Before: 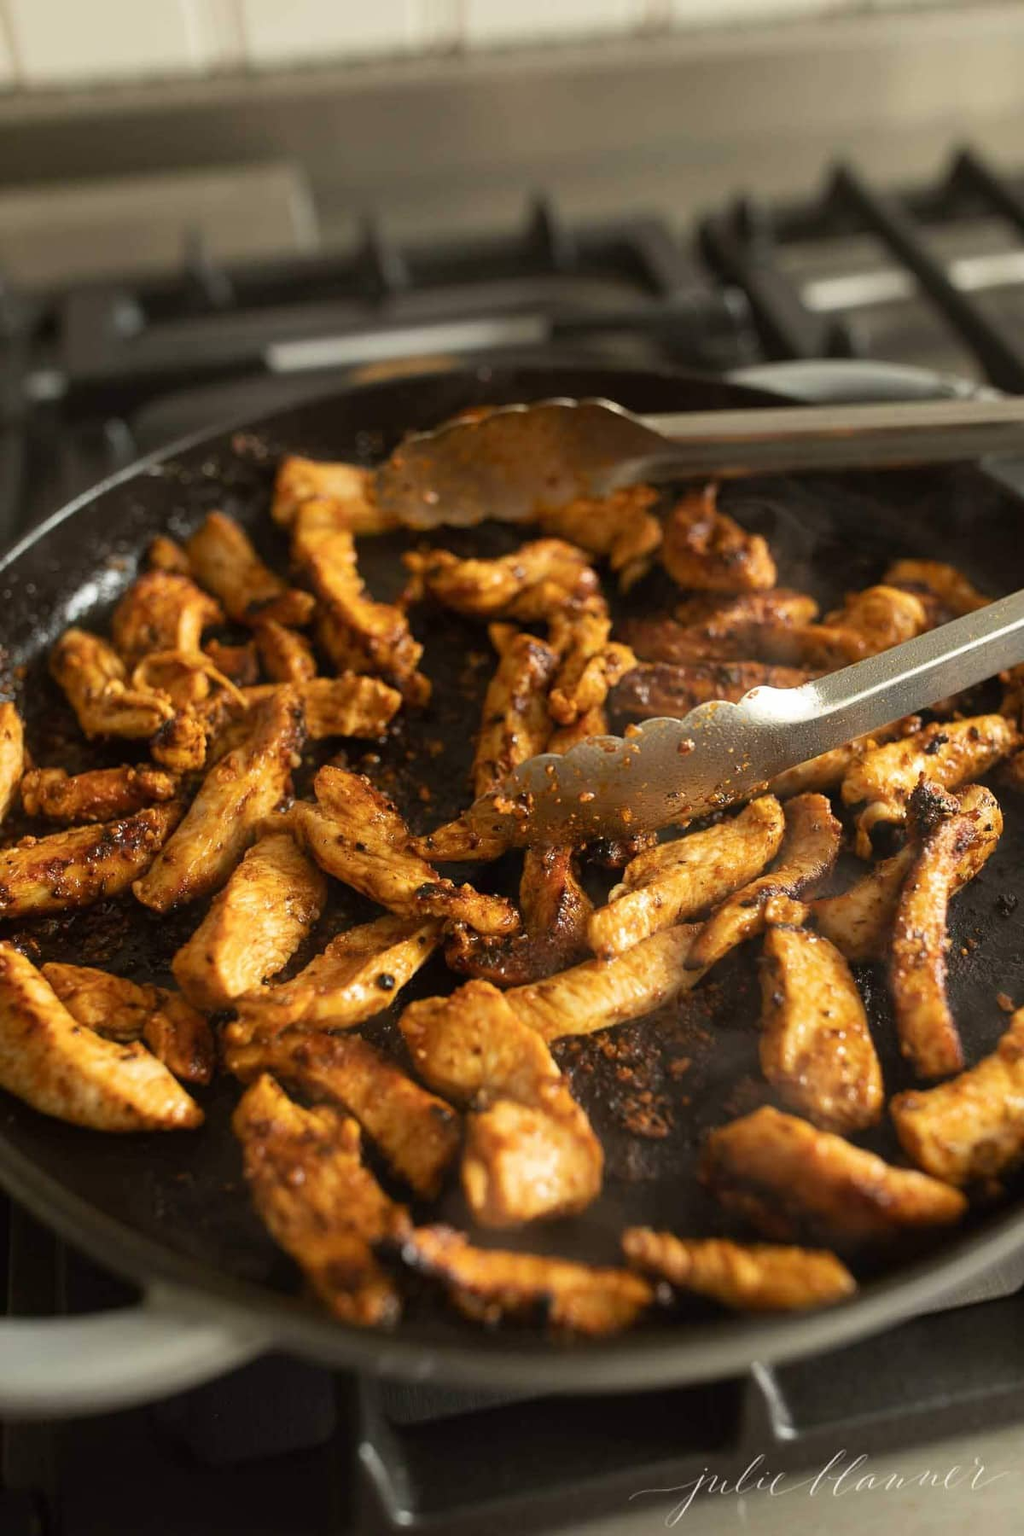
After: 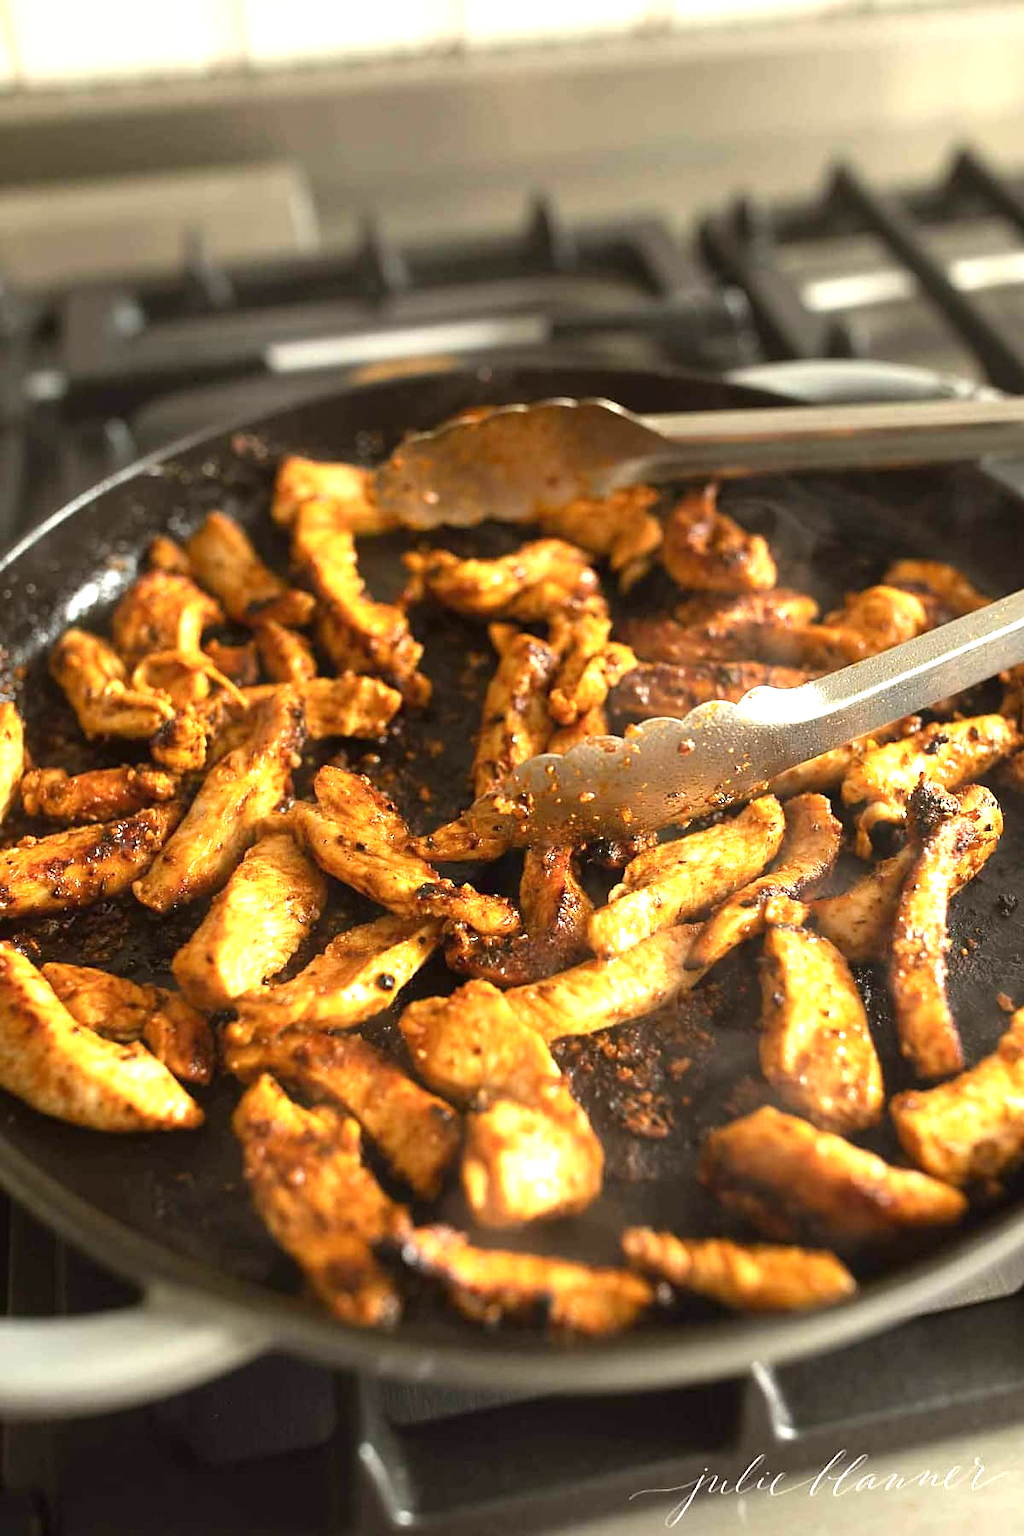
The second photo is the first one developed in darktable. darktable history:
exposure: black level correction 0, exposure 1.104 EV, compensate exposure bias true, compensate highlight preservation false
sharpen: radius 1.599, amount 0.377, threshold 1.729
